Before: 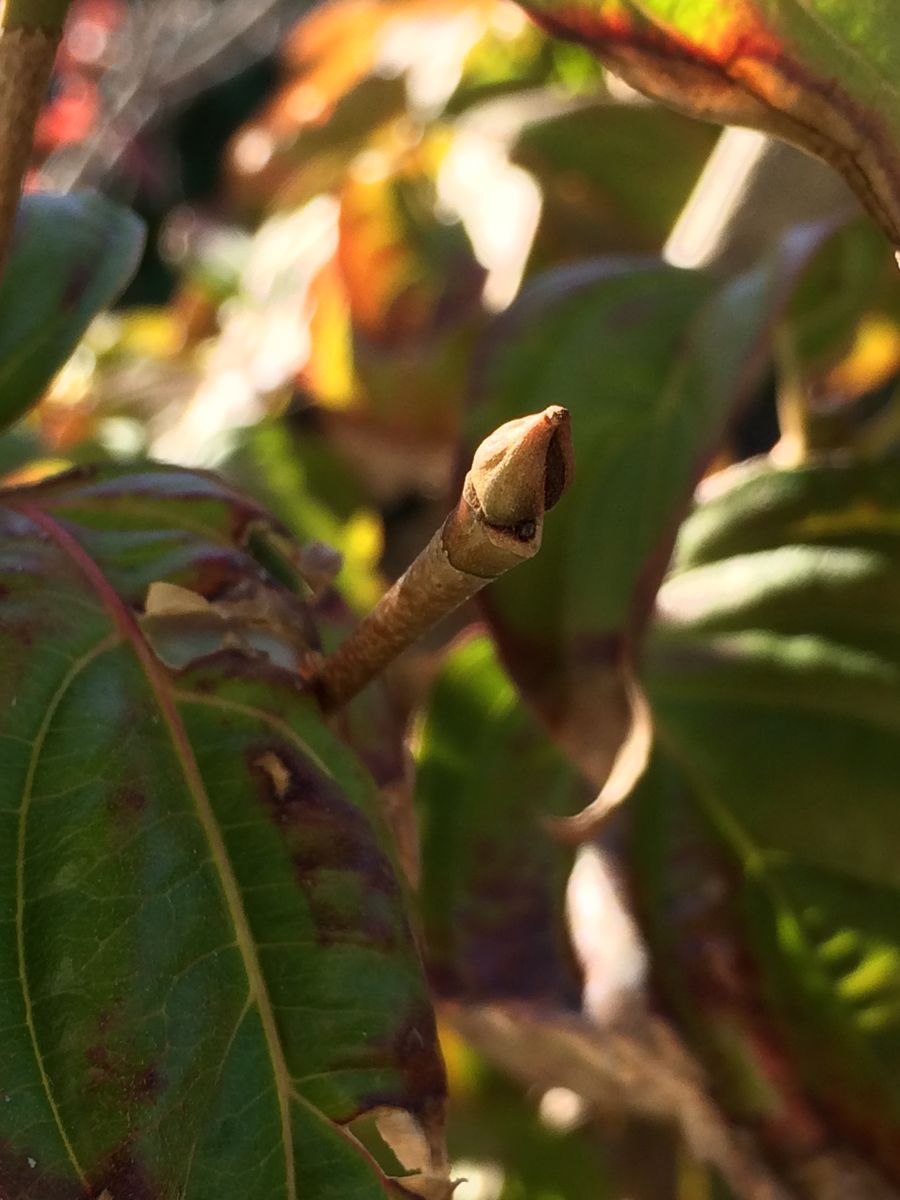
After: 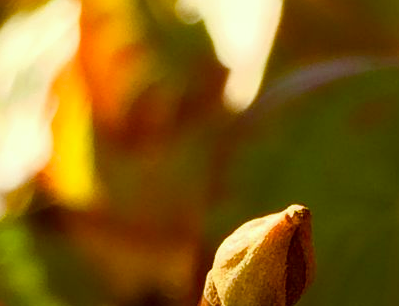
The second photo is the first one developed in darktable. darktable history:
color correction: highlights a* -6.07, highlights b* 9.62, shadows a* 10.15, shadows b* 23.39
color balance rgb: linear chroma grading › shadows 9.285%, linear chroma grading › highlights 10.815%, linear chroma grading › global chroma 15.591%, linear chroma grading › mid-tones 14.828%, perceptual saturation grading › global saturation -0.119%, perceptual saturation grading › highlights -17.875%, perceptual saturation grading › mid-tones 32.528%, perceptual saturation grading › shadows 50.311%
crop: left 28.836%, top 16.815%, right 26.813%, bottom 57.682%
